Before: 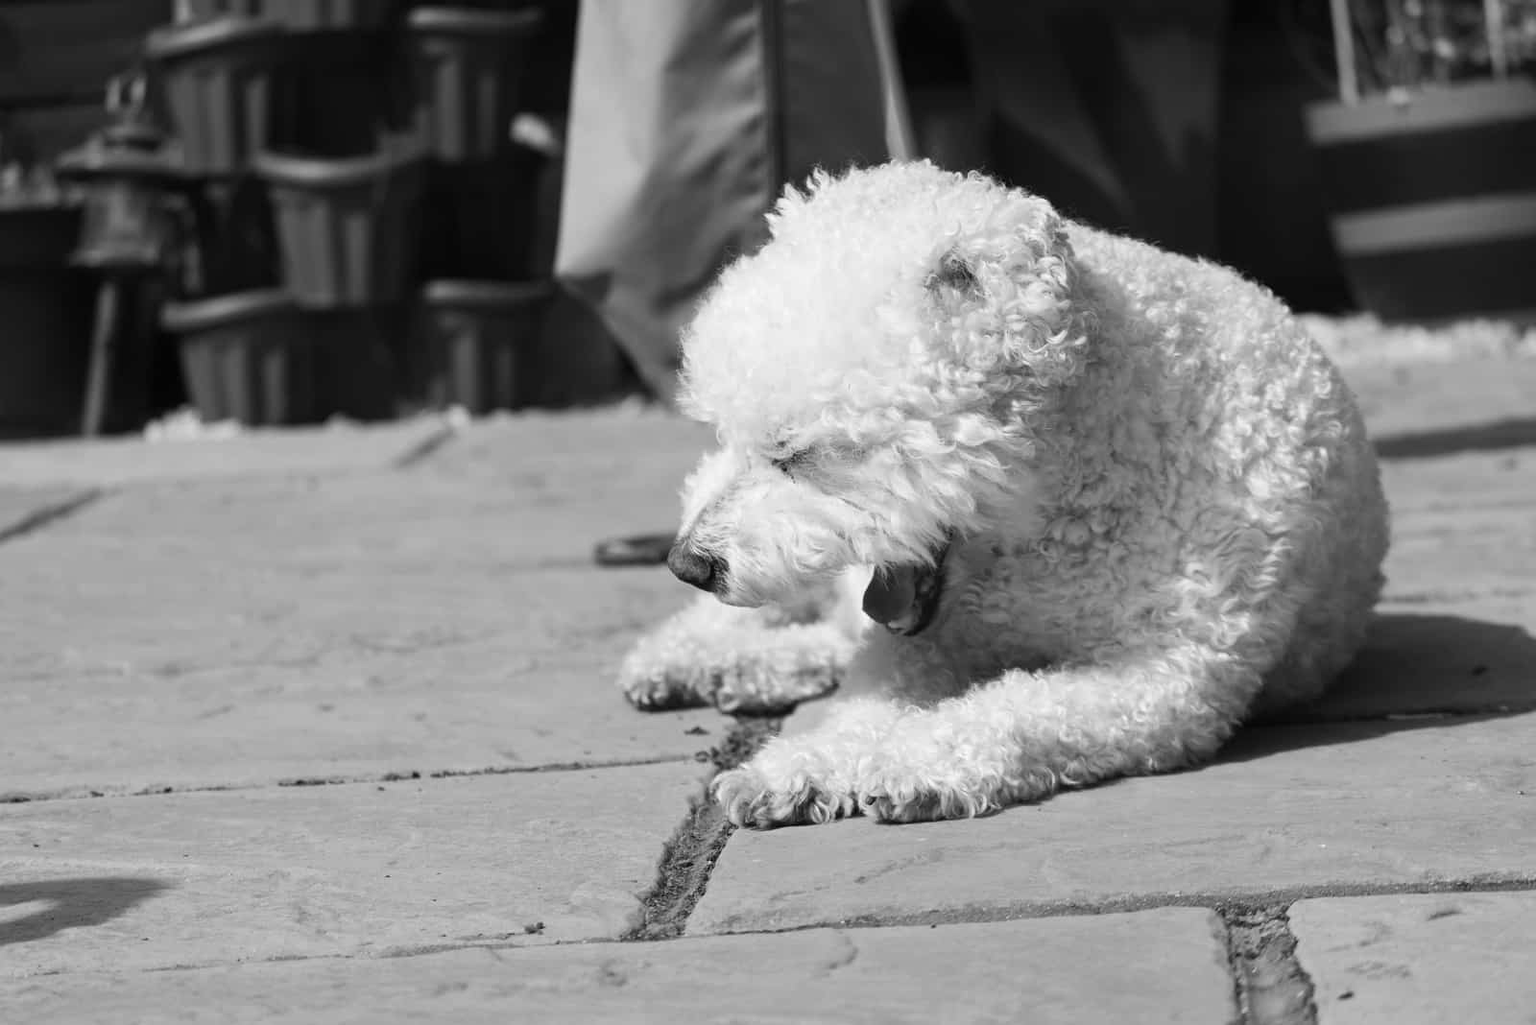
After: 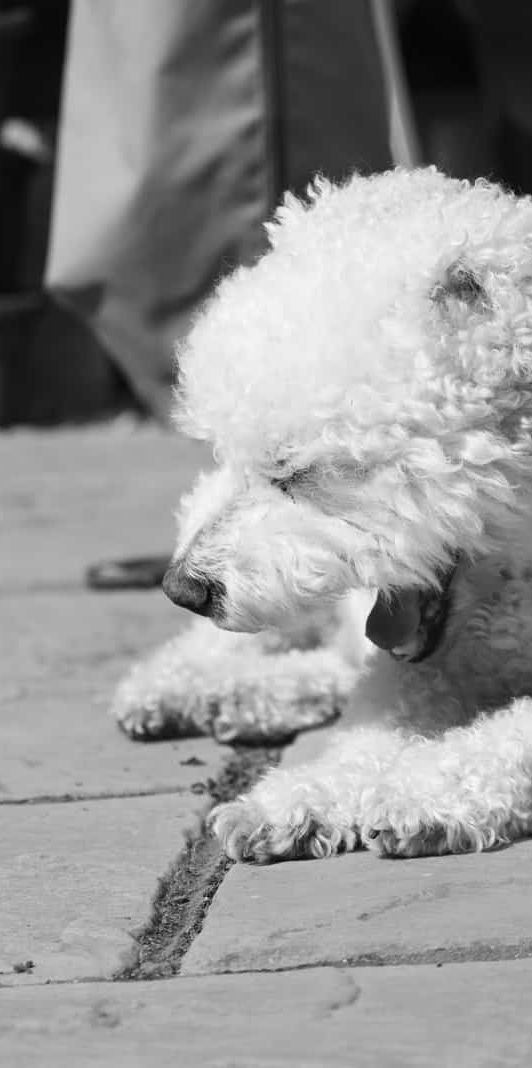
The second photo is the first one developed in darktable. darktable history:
crop: left 33.356%, right 33.378%
